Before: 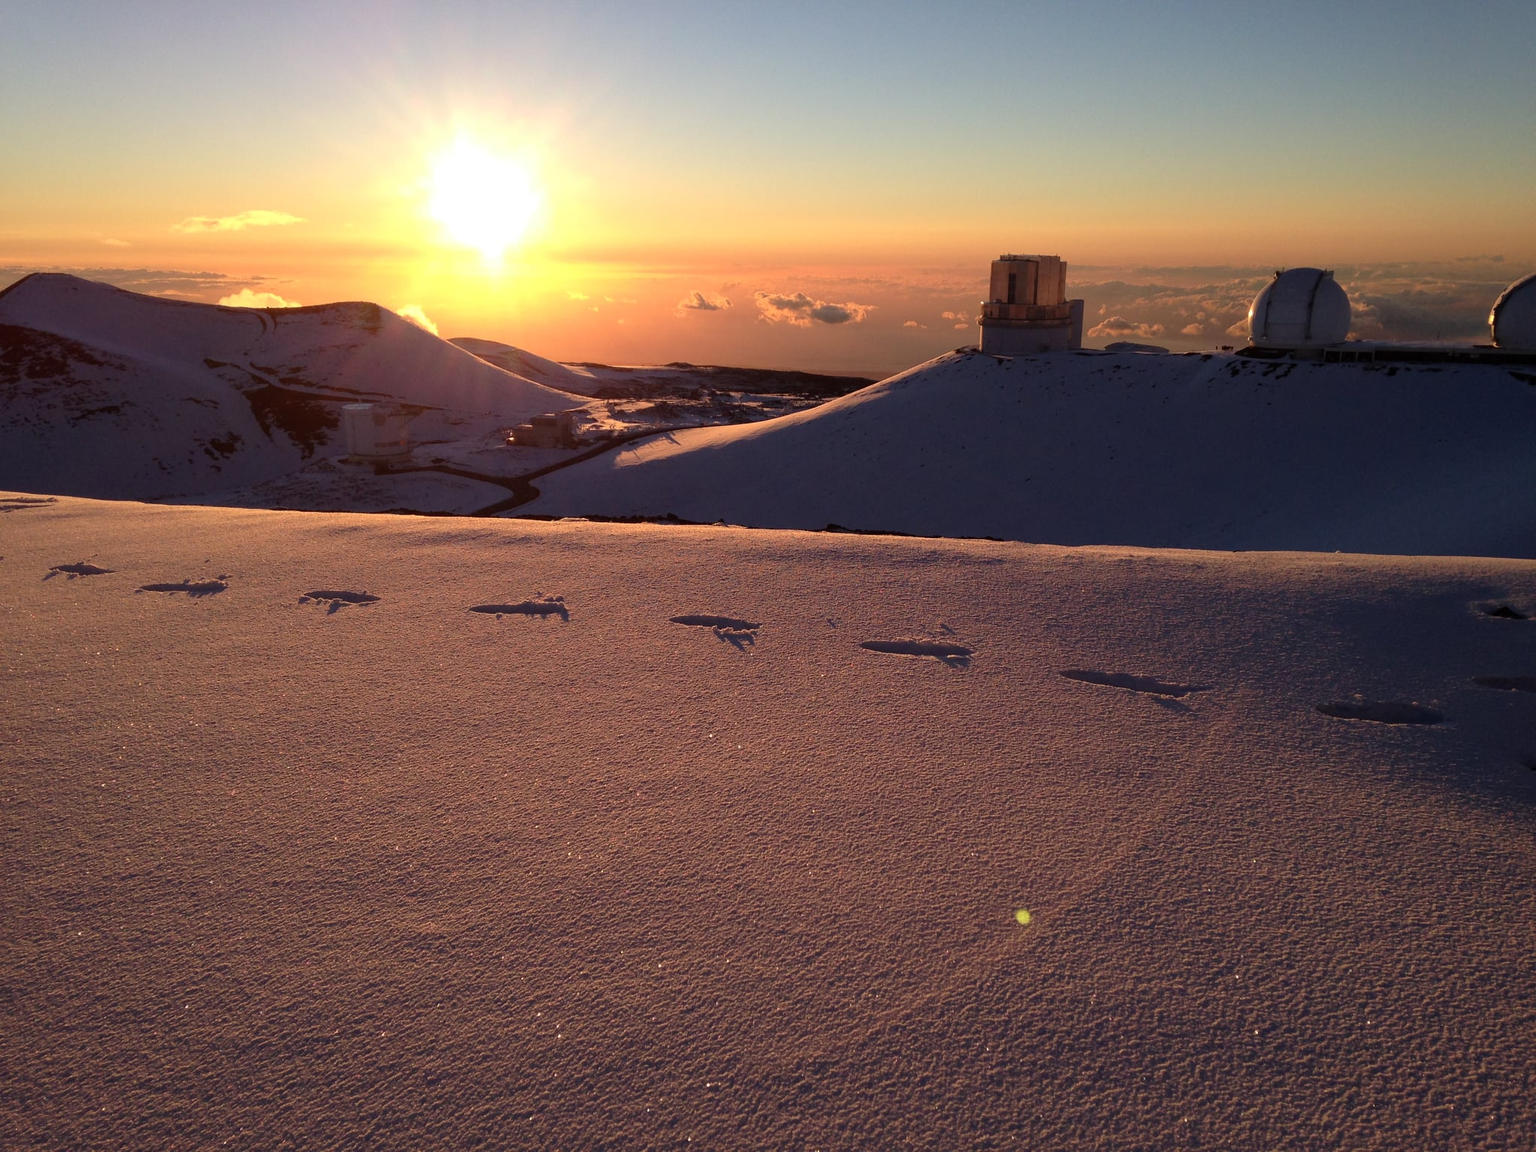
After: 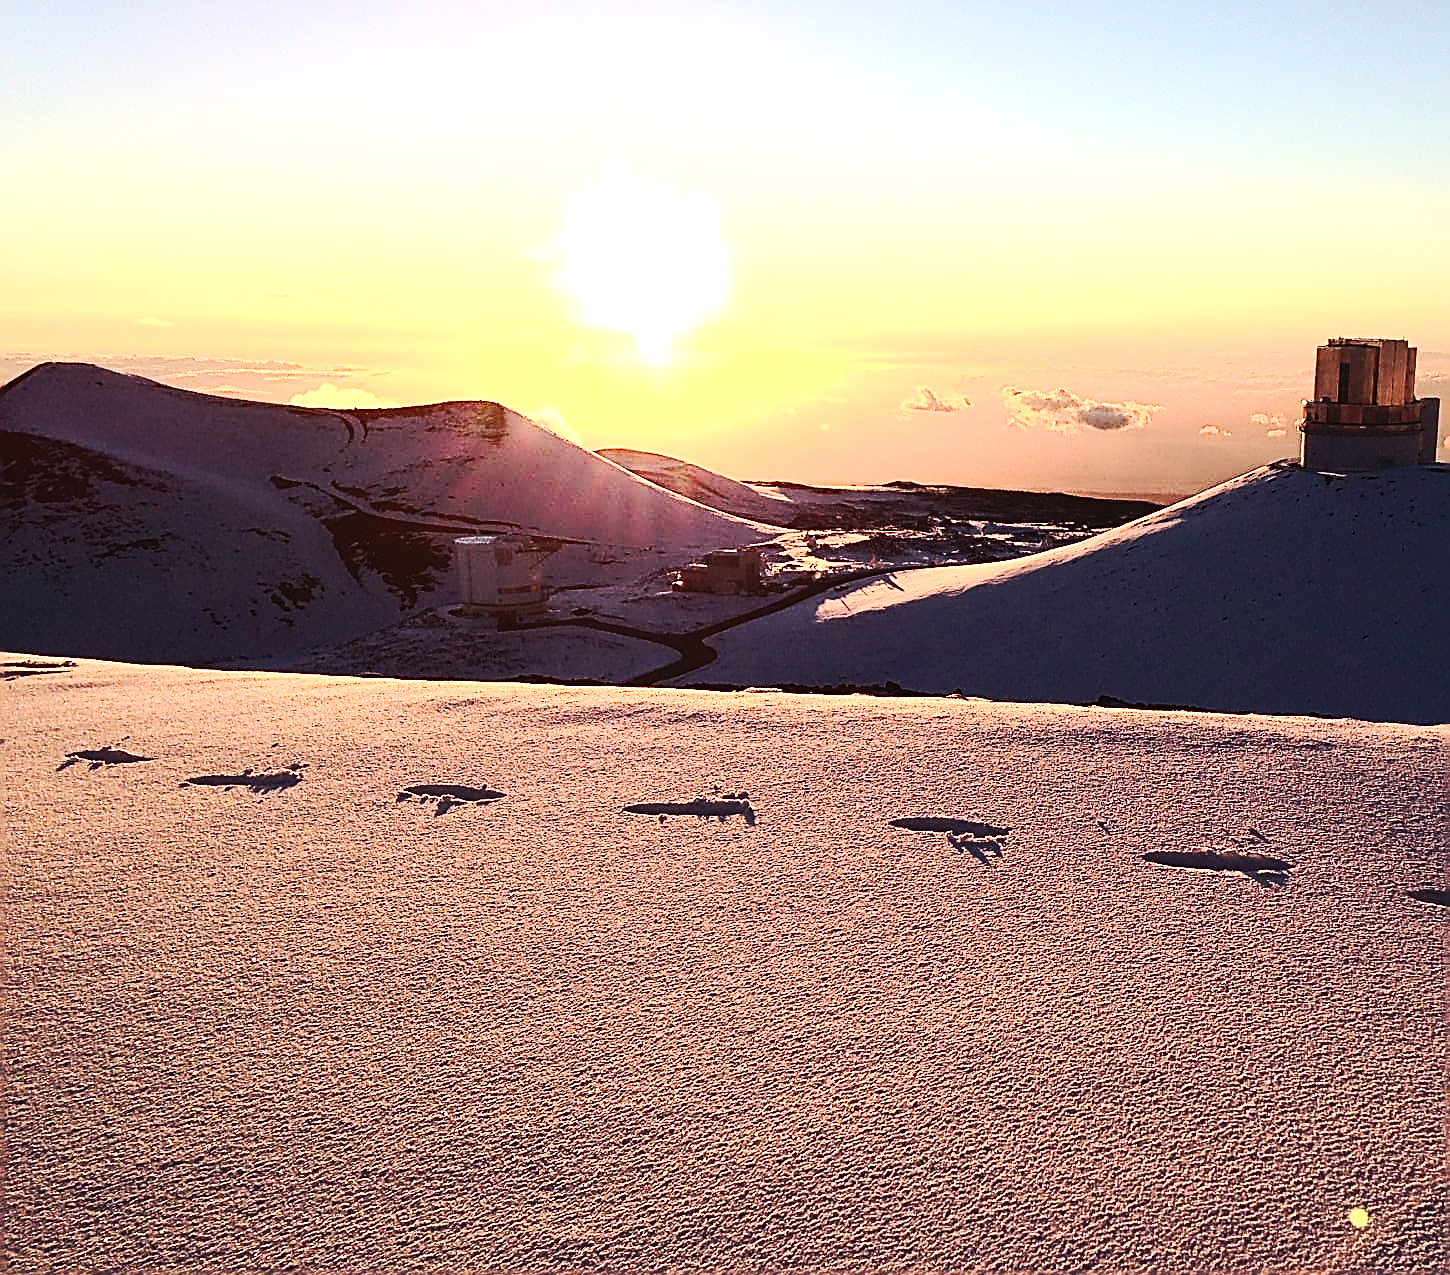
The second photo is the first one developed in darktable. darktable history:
crop: right 28.885%, bottom 16.626%
exposure: black level correction -0.005, exposure 1.002 EV, compensate highlight preservation false
sharpen: amount 1.861
contrast brightness saturation: contrast 0.28
tone curve: curves: ch0 [(0, 0) (0.003, 0.005) (0.011, 0.011) (0.025, 0.022) (0.044, 0.035) (0.069, 0.051) (0.1, 0.073) (0.136, 0.106) (0.177, 0.147) (0.224, 0.195) (0.277, 0.253) (0.335, 0.315) (0.399, 0.388) (0.468, 0.488) (0.543, 0.586) (0.623, 0.685) (0.709, 0.764) (0.801, 0.838) (0.898, 0.908) (1, 1)], preserve colors none
